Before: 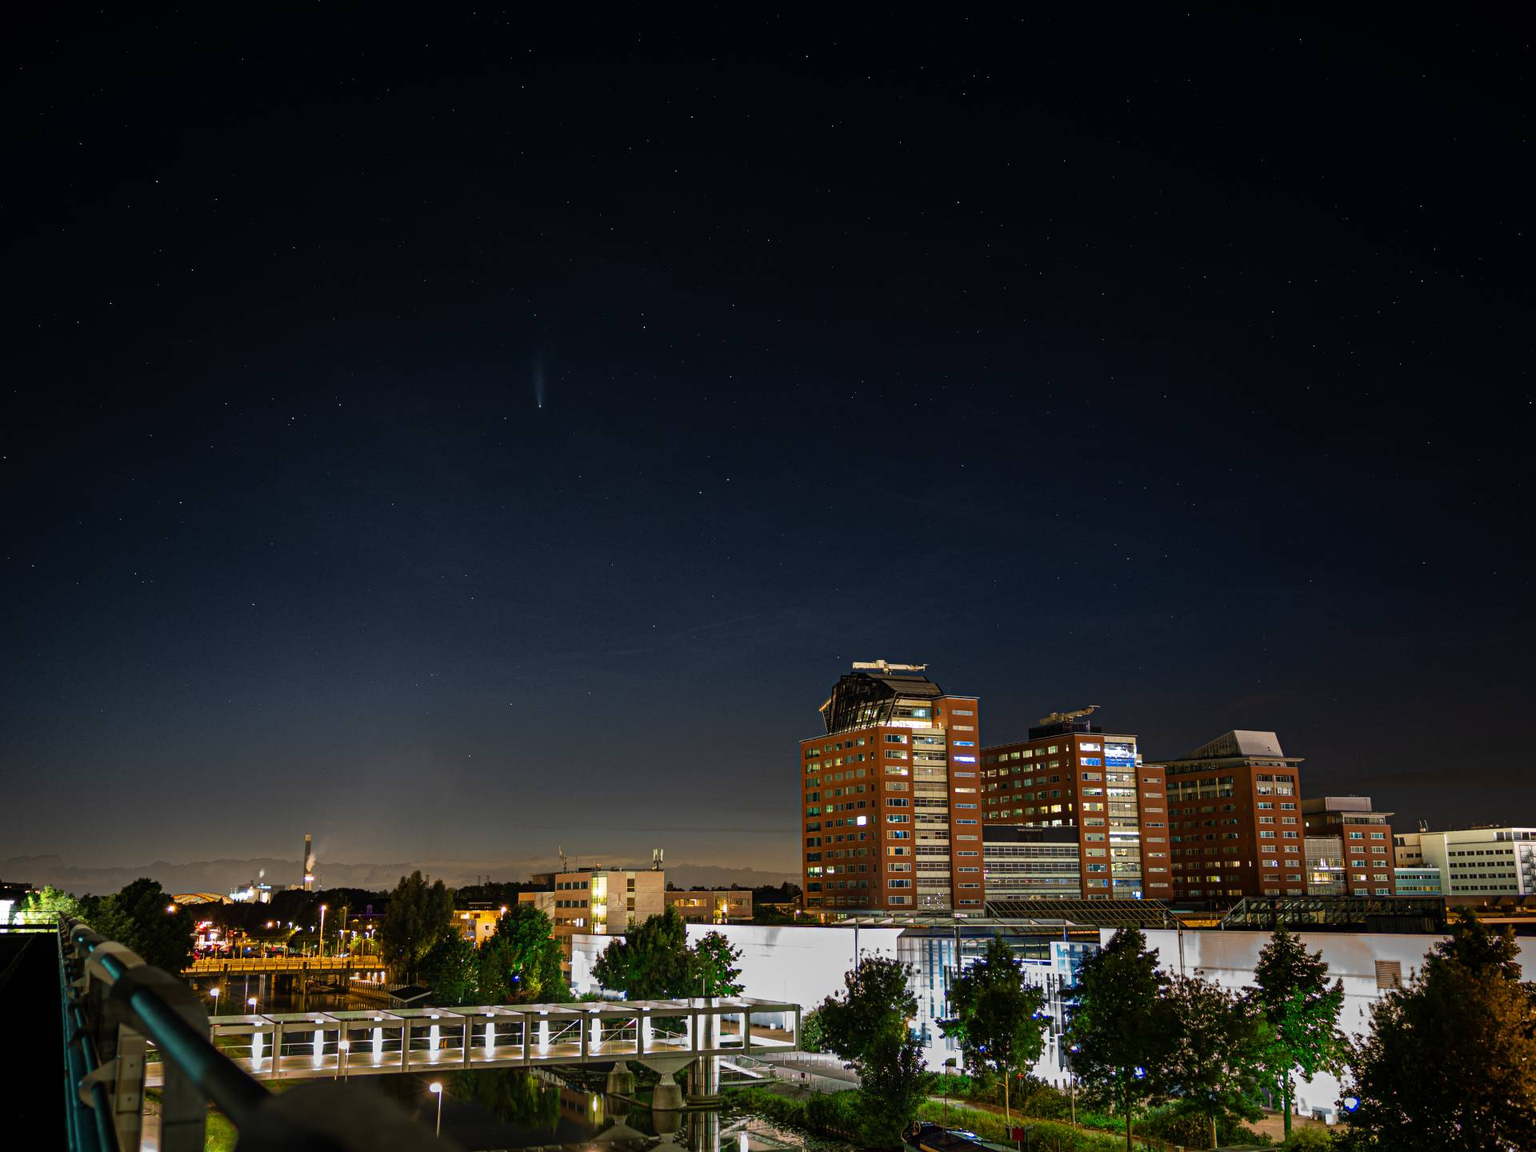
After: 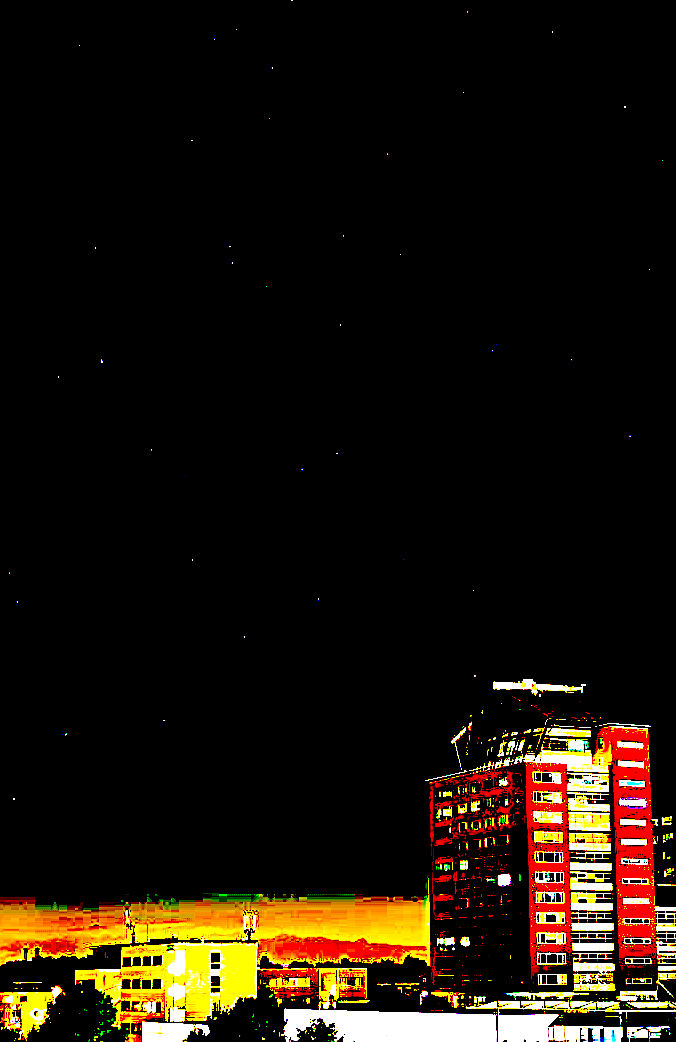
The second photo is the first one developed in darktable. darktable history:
crop and rotate: left 29.858%, top 10.185%, right 34.898%, bottom 17.452%
exposure: black level correction 0.099, exposure 3.062 EV, compensate highlight preservation false
sharpen: on, module defaults
color balance rgb: highlights gain › chroma 1.005%, highlights gain › hue 60.14°, perceptual saturation grading › global saturation 36.077%, perceptual saturation grading › shadows 35.066%, contrast -29.814%
